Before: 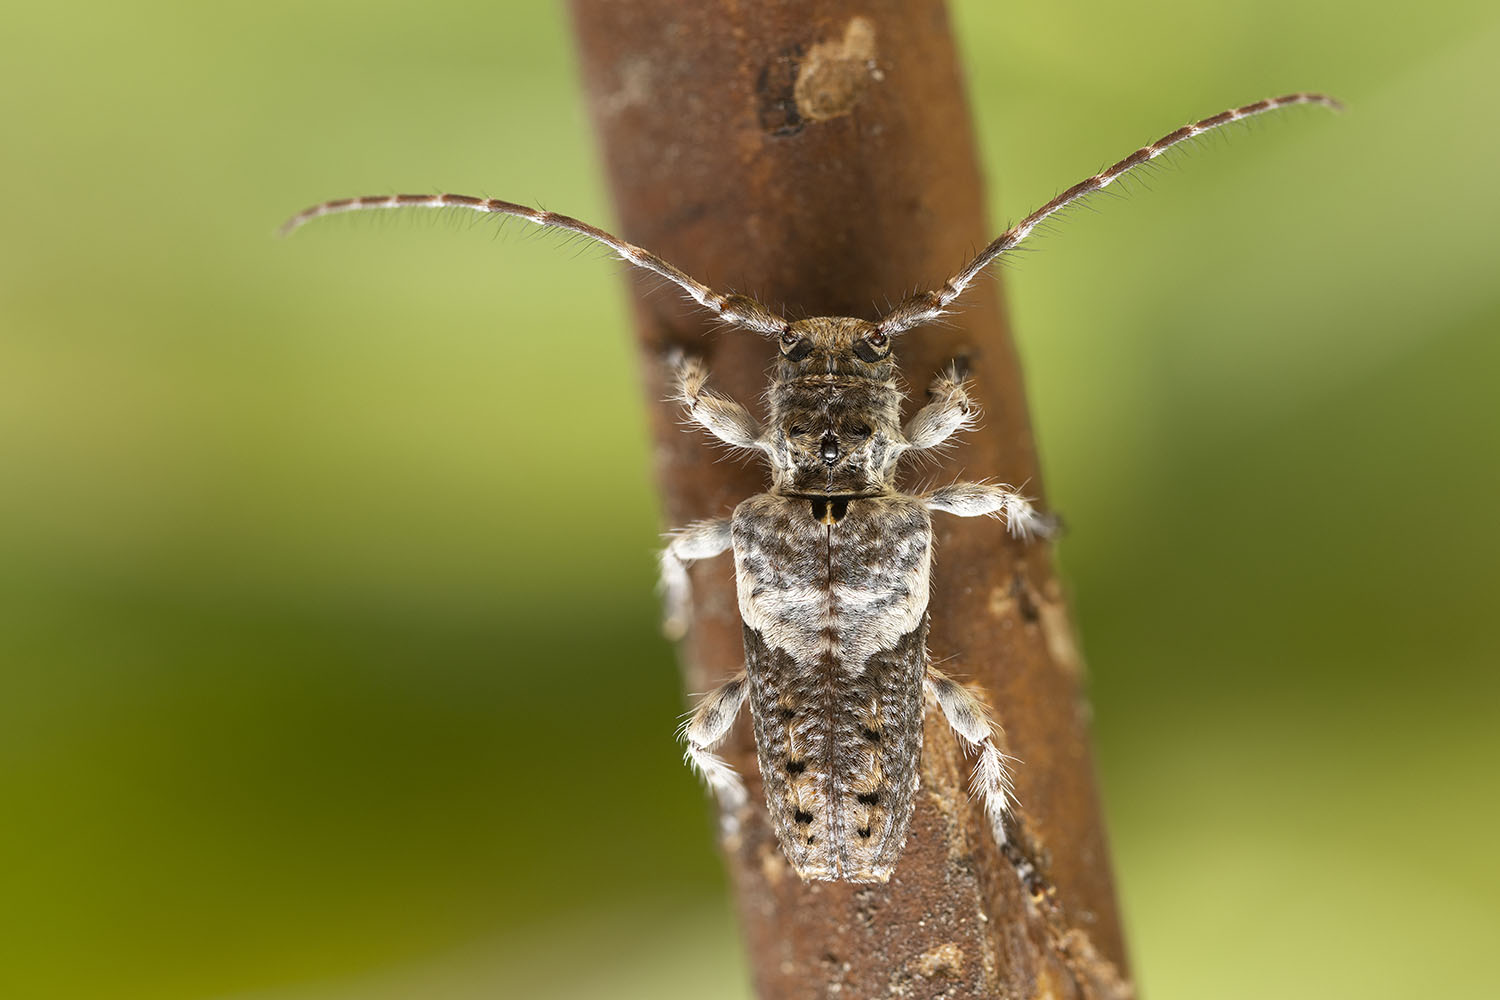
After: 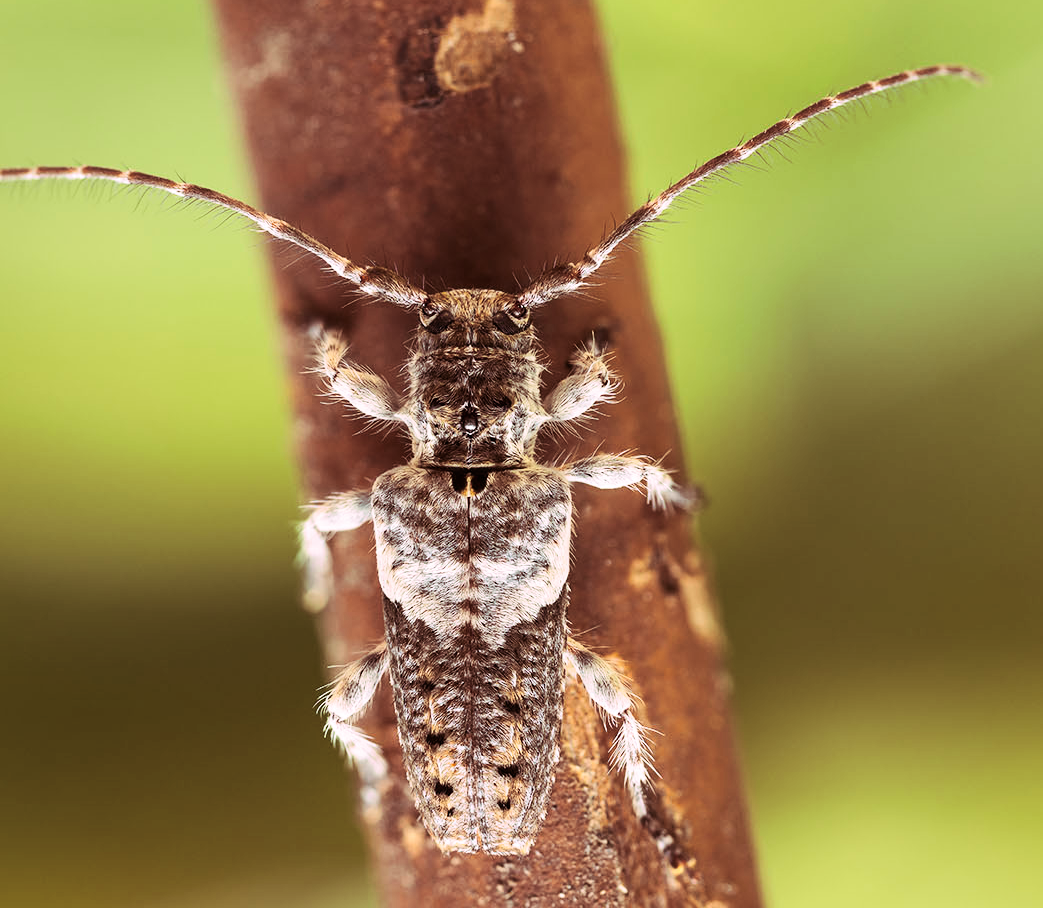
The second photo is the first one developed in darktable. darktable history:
crop and rotate: left 24.034%, top 2.838%, right 6.406%, bottom 6.299%
contrast brightness saturation: contrast 0.24, brightness 0.09
color correction: saturation 1.11
split-toning: highlights › hue 298.8°, highlights › saturation 0.73, compress 41.76%
